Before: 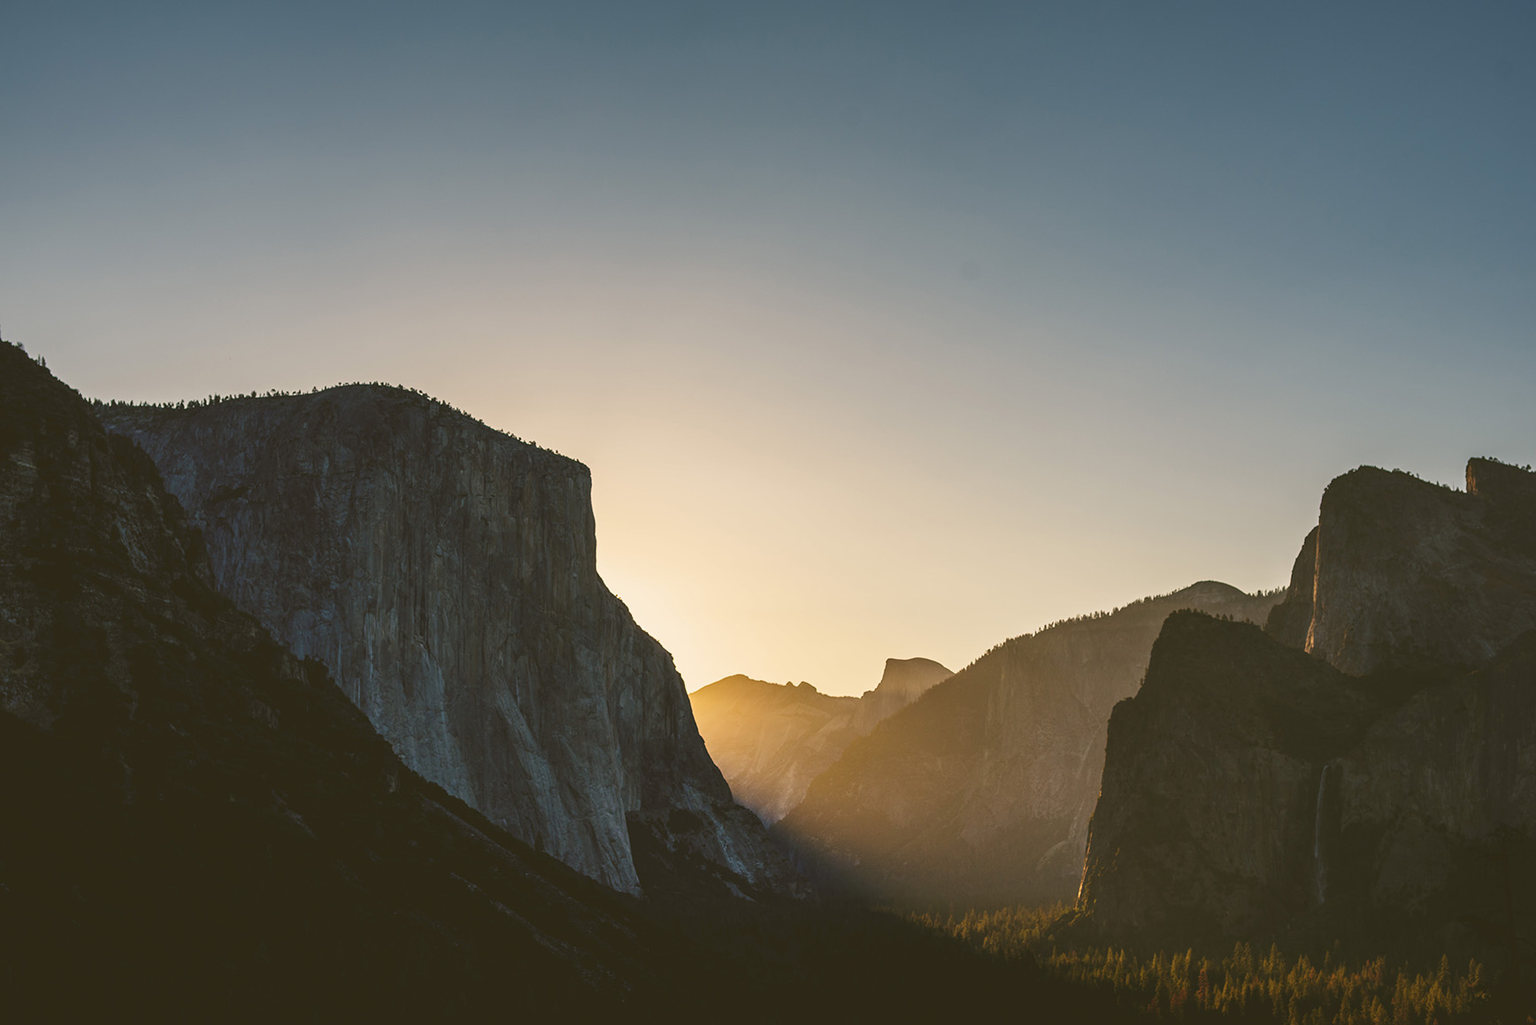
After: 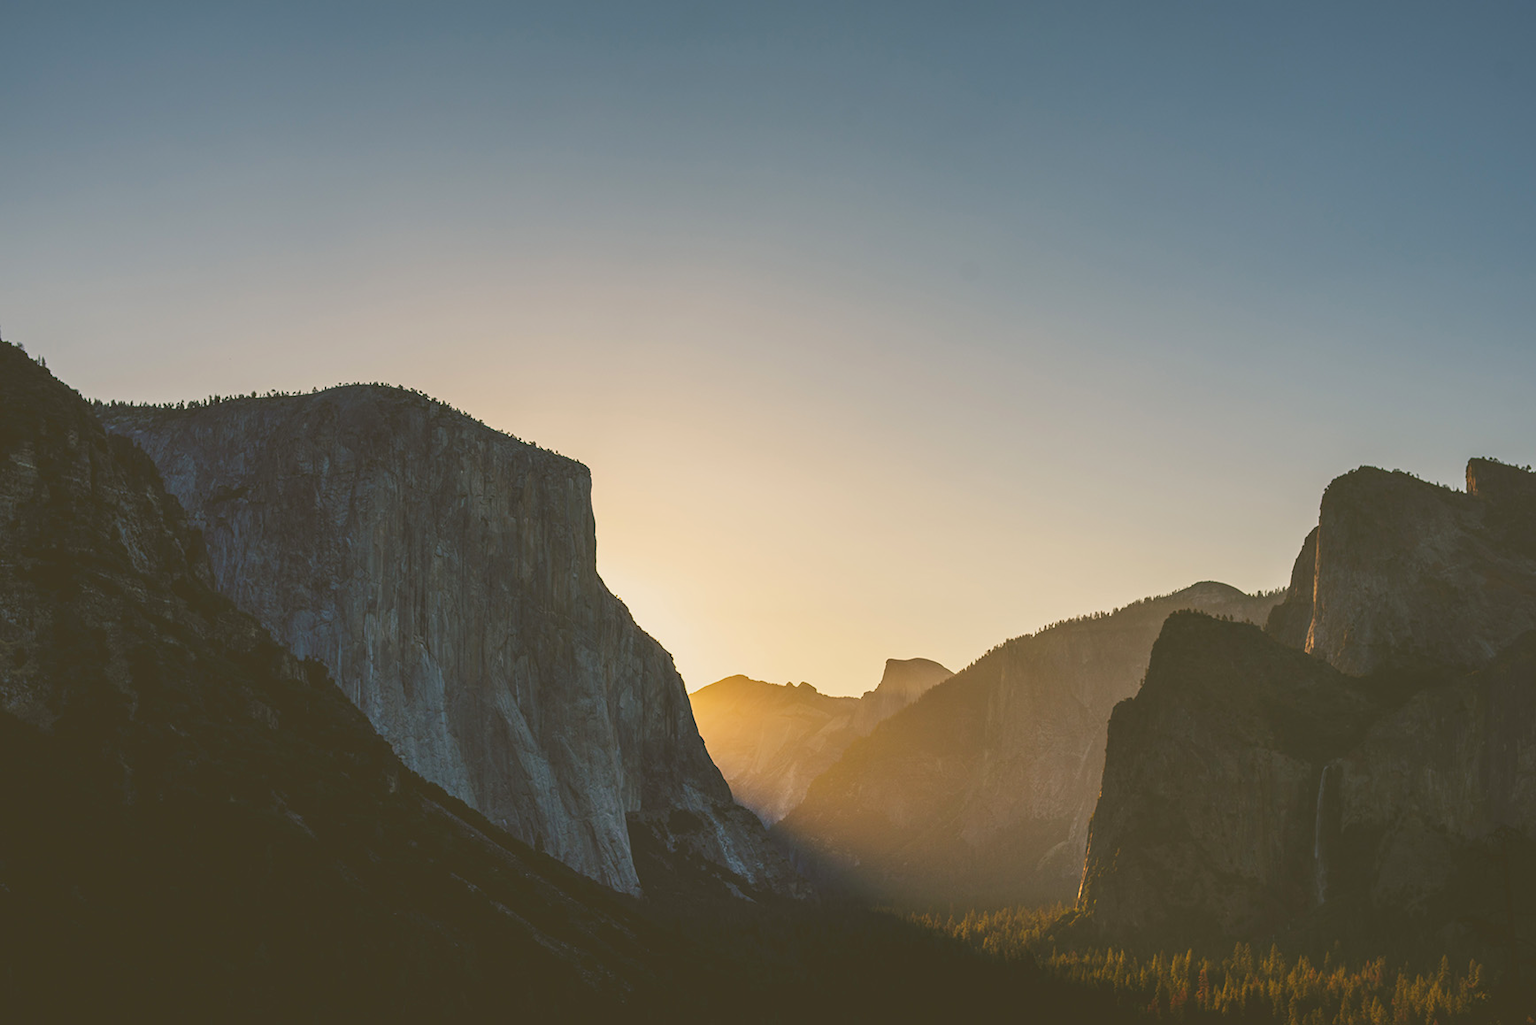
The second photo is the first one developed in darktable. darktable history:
contrast brightness saturation: contrast -0.104, brightness 0.05, saturation 0.076
